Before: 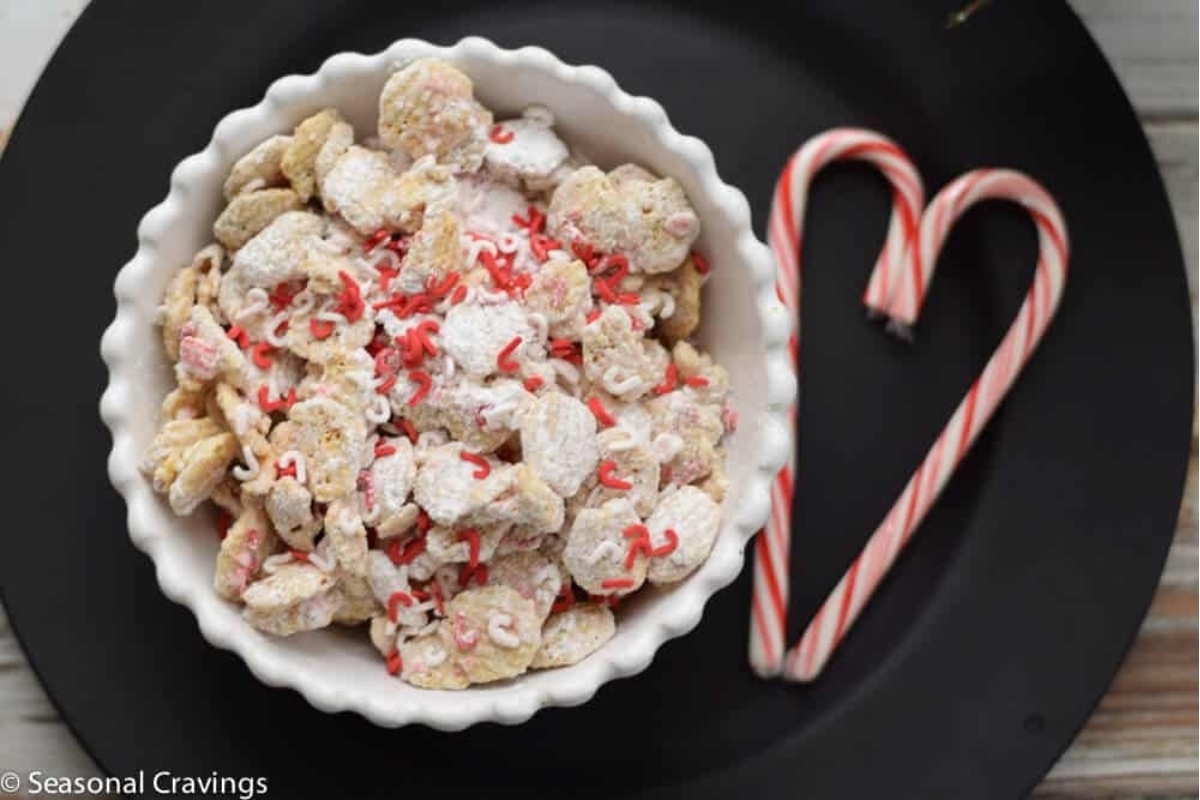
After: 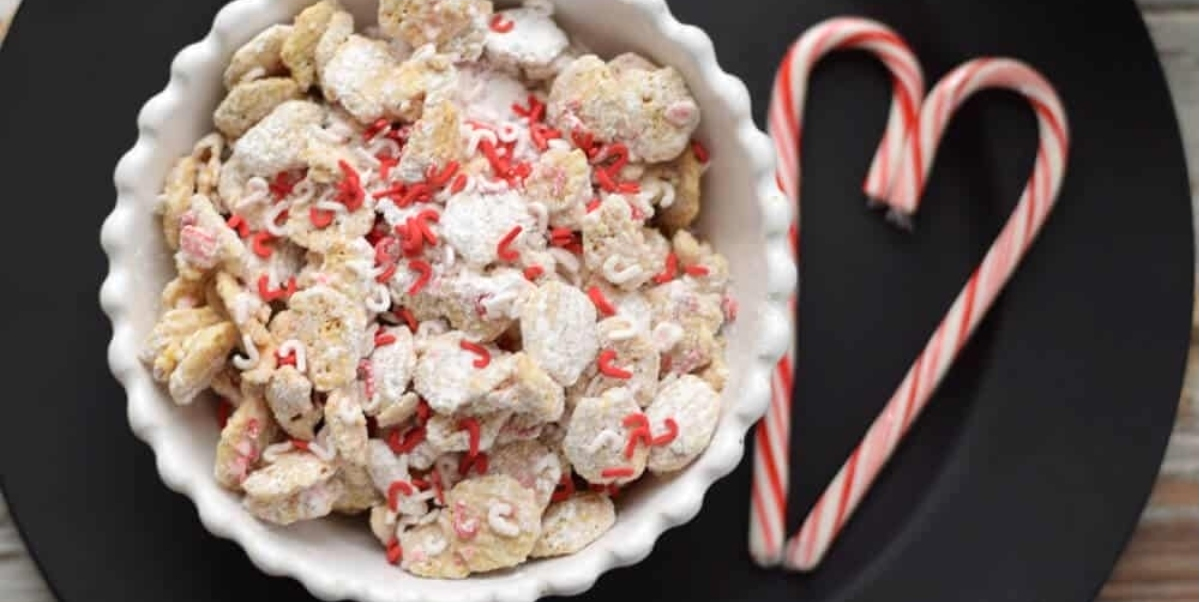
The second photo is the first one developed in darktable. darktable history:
crop: top 13.877%, bottom 10.773%
exposure: exposure 0.152 EV, compensate highlight preservation false
